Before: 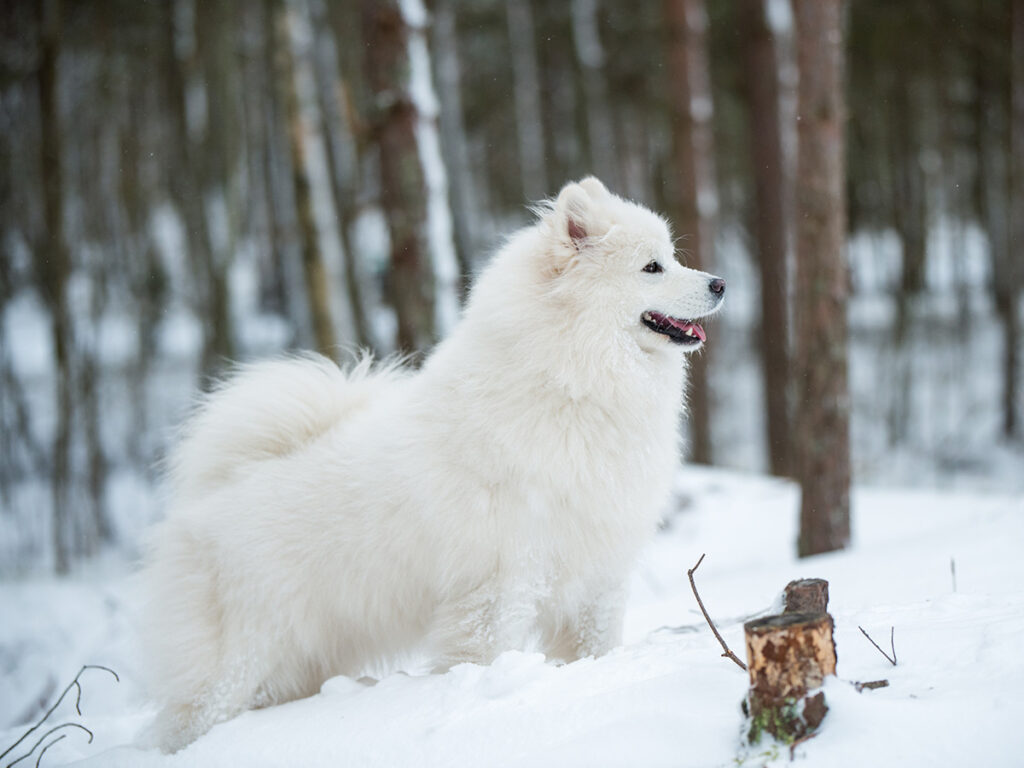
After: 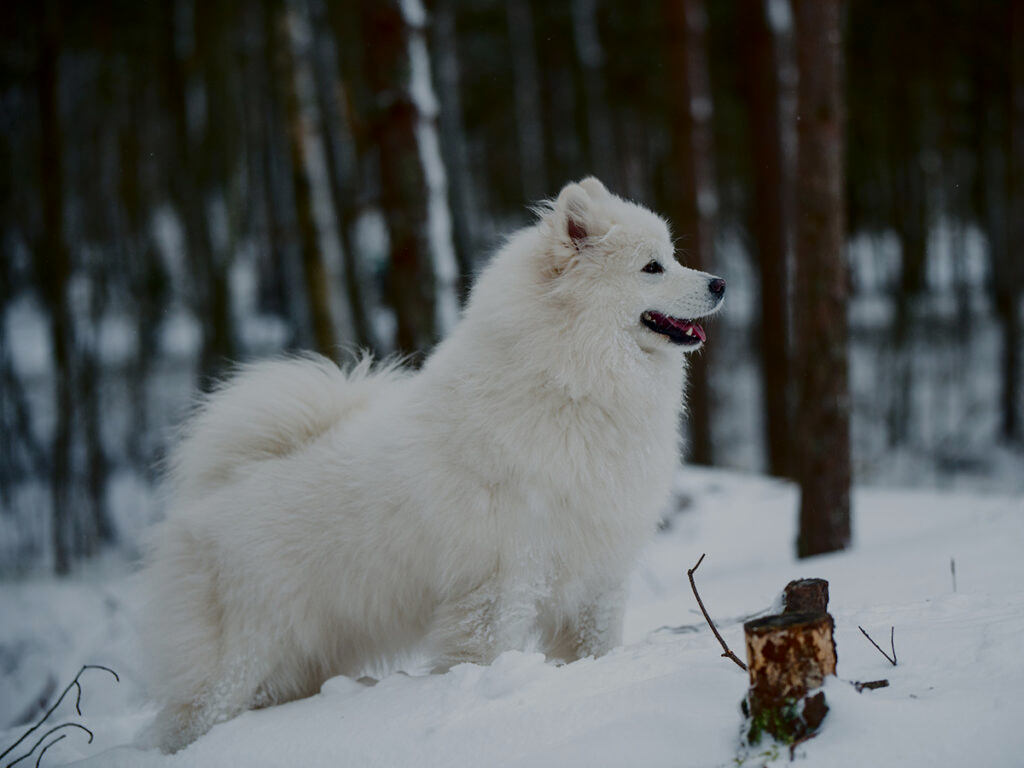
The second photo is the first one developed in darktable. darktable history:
exposure: exposure -1 EV, compensate highlight preservation false
contrast brightness saturation: contrast 0.22, brightness -0.19, saturation 0.24
